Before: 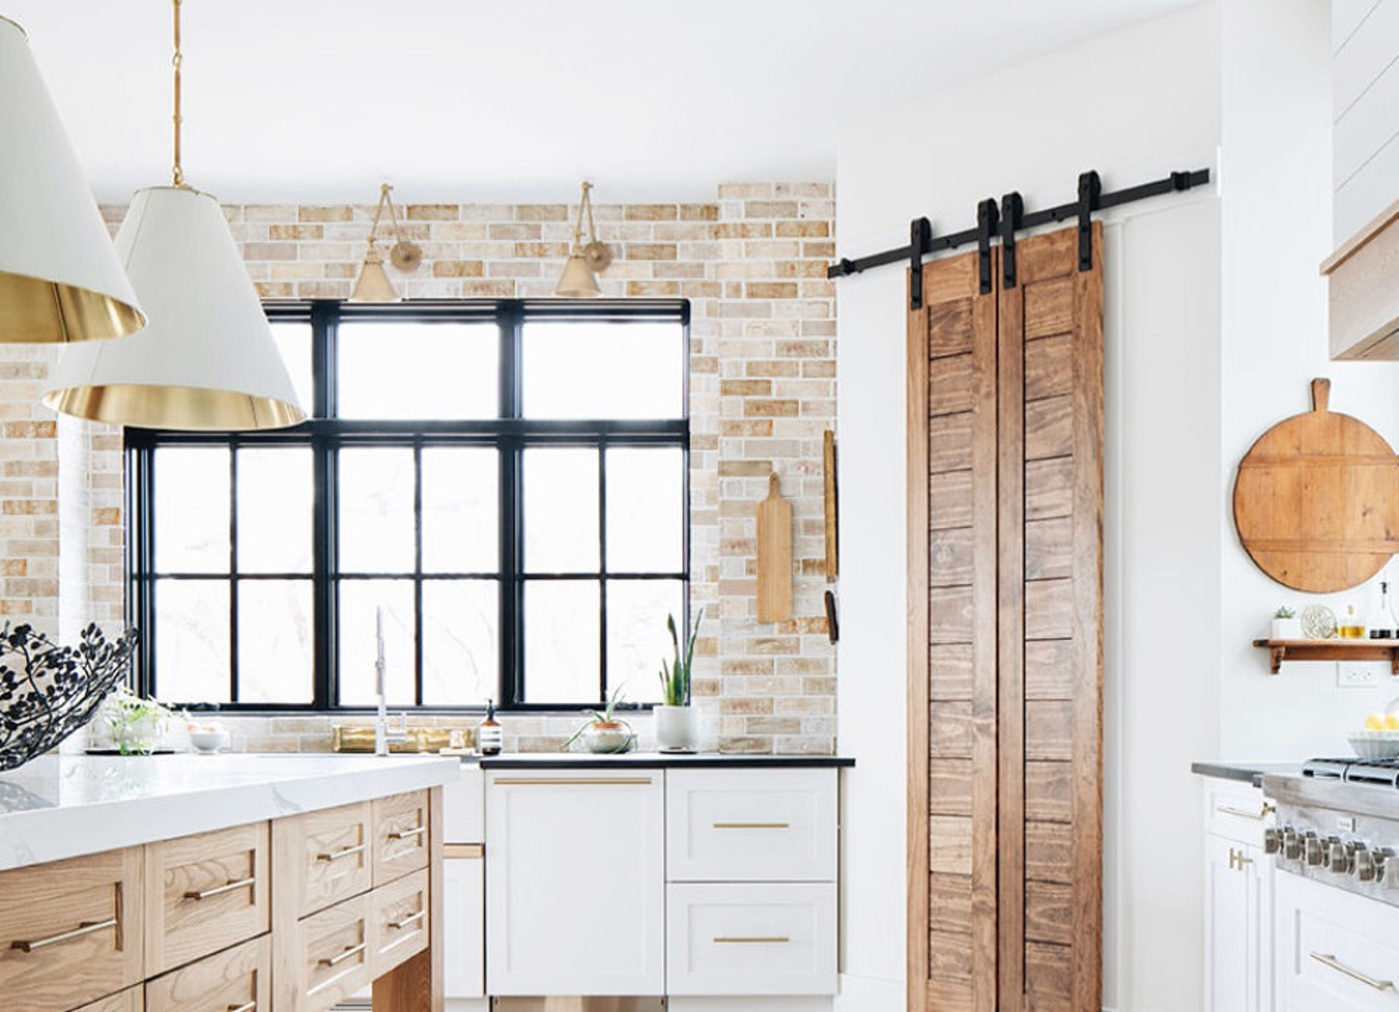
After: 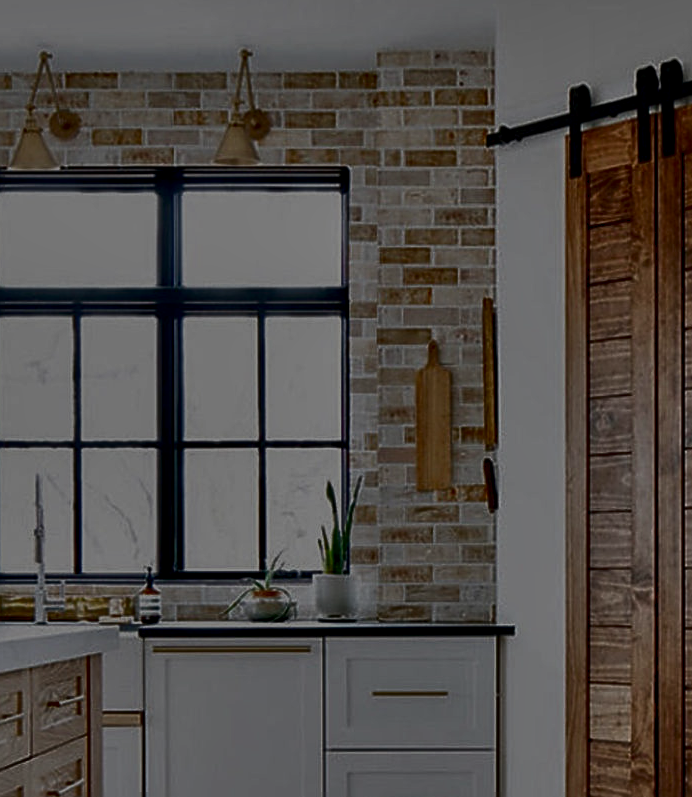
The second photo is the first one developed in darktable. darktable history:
contrast brightness saturation: contrast 0.116, brightness -0.123, saturation 0.202
crop and rotate: angle 0.02°, left 24.392%, top 13.092%, right 26.095%, bottom 8.086%
tone curve: curves: ch0 [(0, 0) (0.003, 0.003) (0.011, 0.009) (0.025, 0.018) (0.044, 0.028) (0.069, 0.038) (0.1, 0.049) (0.136, 0.062) (0.177, 0.089) (0.224, 0.123) (0.277, 0.165) (0.335, 0.223) (0.399, 0.293) (0.468, 0.385) (0.543, 0.497) (0.623, 0.613) (0.709, 0.716) (0.801, 0.802) (0.898, 0.887) (1, 1)], color space Lab, independent channels, preserve colors none
tone equalizer: -8 EV -1.96 EV, -7 EV -2 EV, -6 EV -1.98 EV, -5 EV -1.97 EV, -4 EV -1.98 EV, -3 EV -1.99 EV, -2 EV -1.99 EV, -1 EV -1.61 EV, +0 EV -1.99 EV
sharpen: on, module defaults
shadows and highlights: soften with gaussian
local contrast: on, module defaults
